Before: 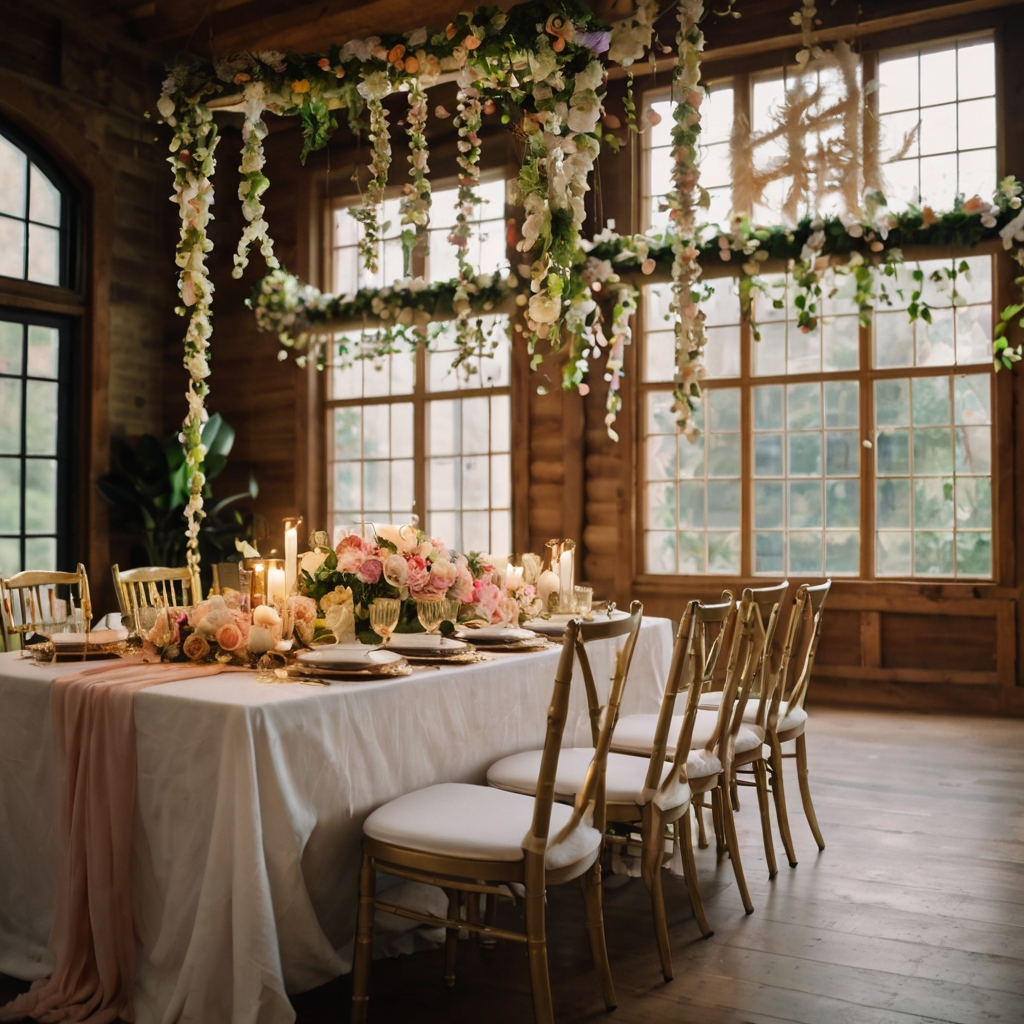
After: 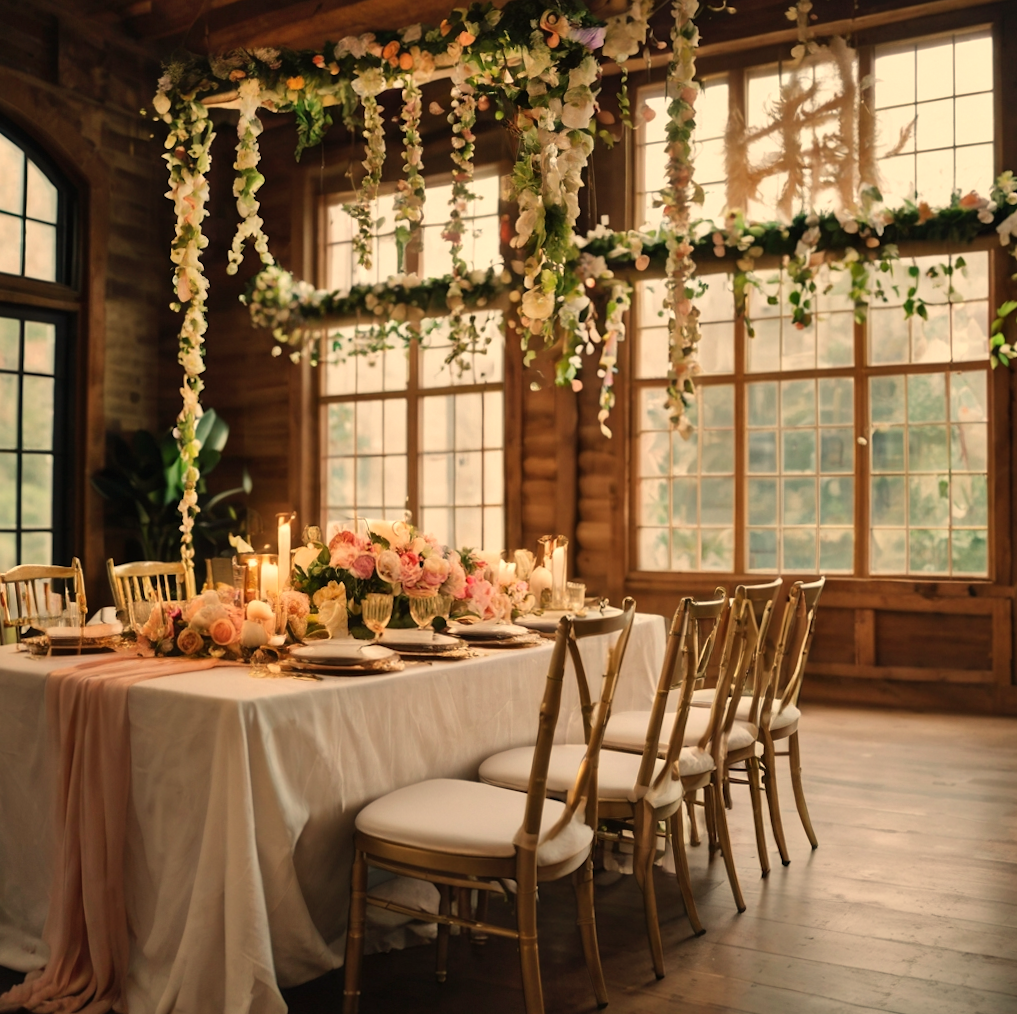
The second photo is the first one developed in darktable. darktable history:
shadows and highlights: low approximation 0.01, soften with gaussian
rotate and perspective: rotation 0.192°, lens shift (horizontal) -0.015, crop left 0.005, crop right 0.996, crop top 0.006, crop bottom 0.99
white balance: red 1.123, blue 0.83
crop: bottom 0.071%
